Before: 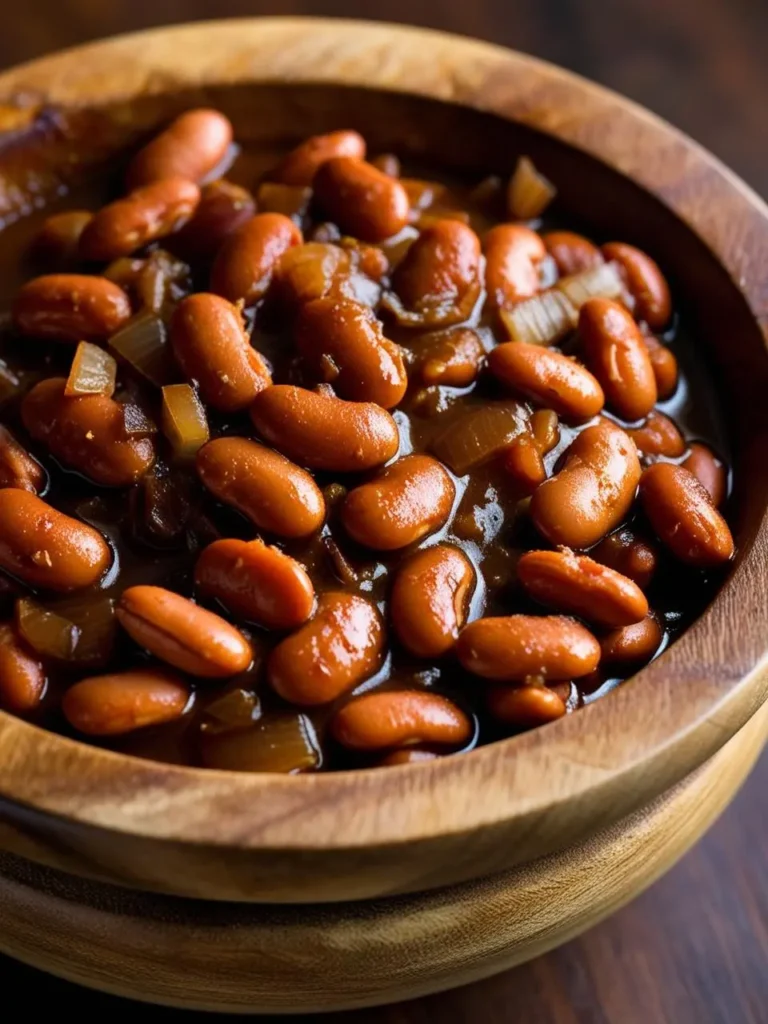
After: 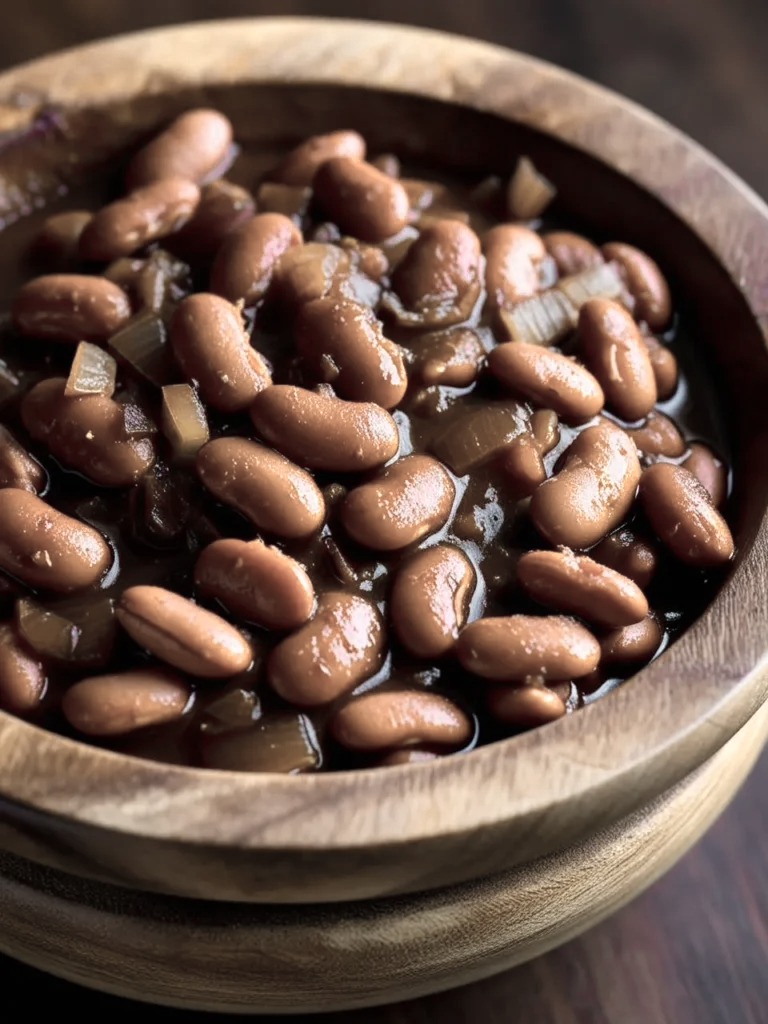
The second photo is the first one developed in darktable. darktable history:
color zones: curves: ch0 [(0, 0.6) (0.129, 0.585) (0.193, 0.596) (0.429, 0.5) (0.571, 0.5) (0.714, 0.5) (0.857, 0.5) (1, 0.6)]; ch1 [(0, 0.453) (0.112, 0.245) (0.213, 0.252) (0.429, 0.233) (0.571, 0.231) (0.683, 0.242) (0.857, 0.296) (1, 0.453)]
